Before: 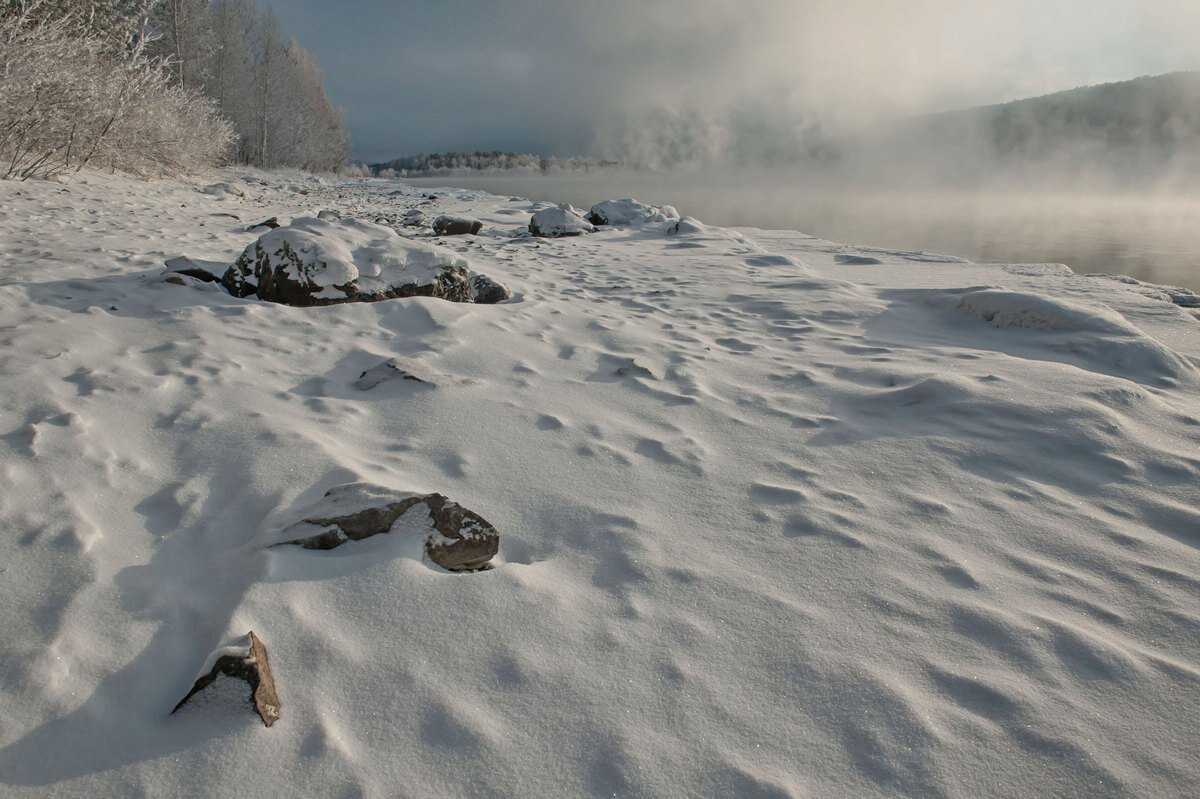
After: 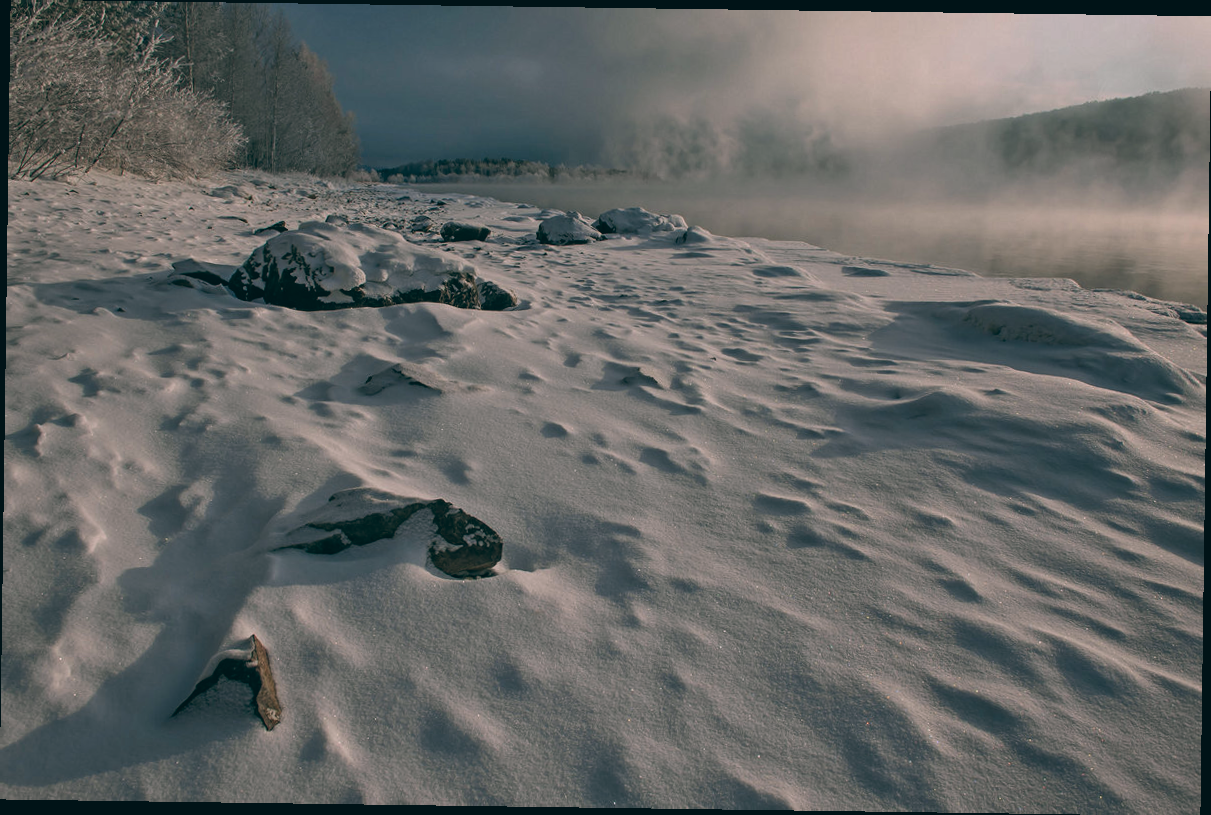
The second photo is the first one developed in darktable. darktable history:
rotate and perspective: rotation 0.8°, automatic cropping off
color balance: lift [1.016, 0.983, 1, 1.017], gamma [0.78, 1.018, 1.043, 0.957], gain [0.786, 1.063, 0.937, 1.017], input saturation 118.26%, contrast 13.43%, contrast fulcrum 21.62%, output saturation 82.76%
